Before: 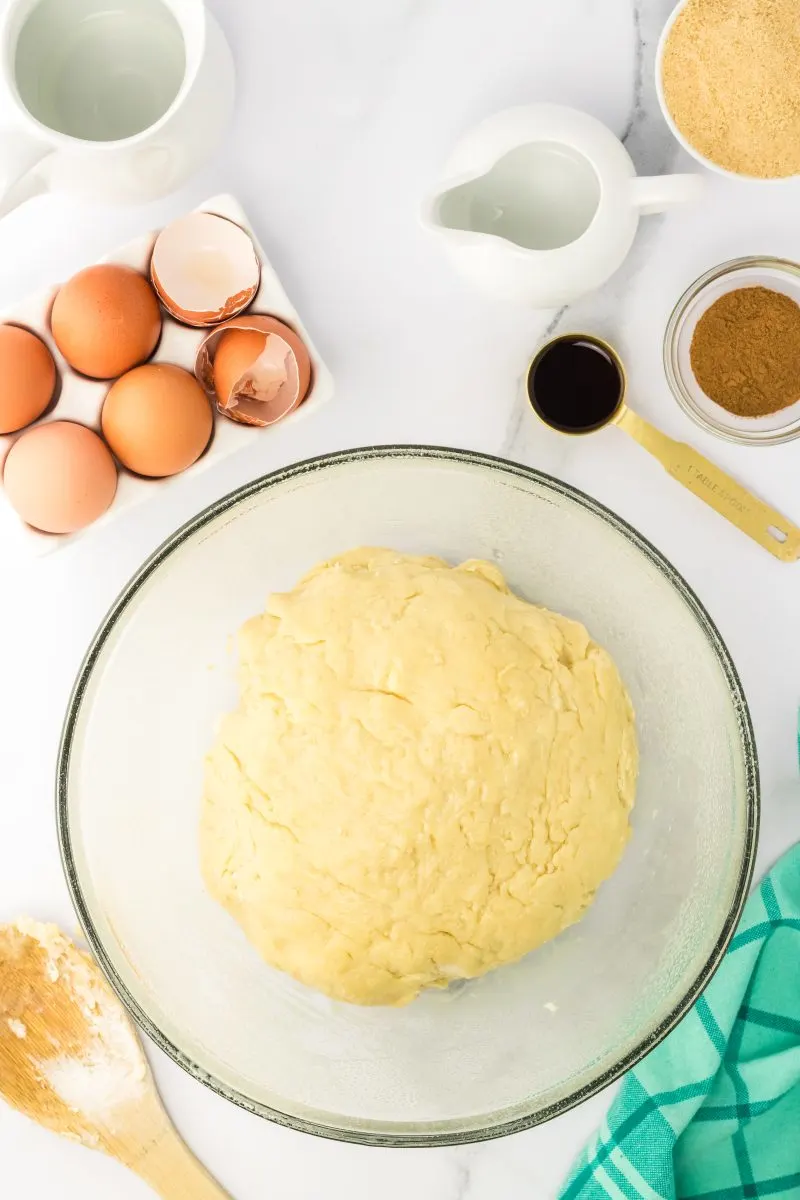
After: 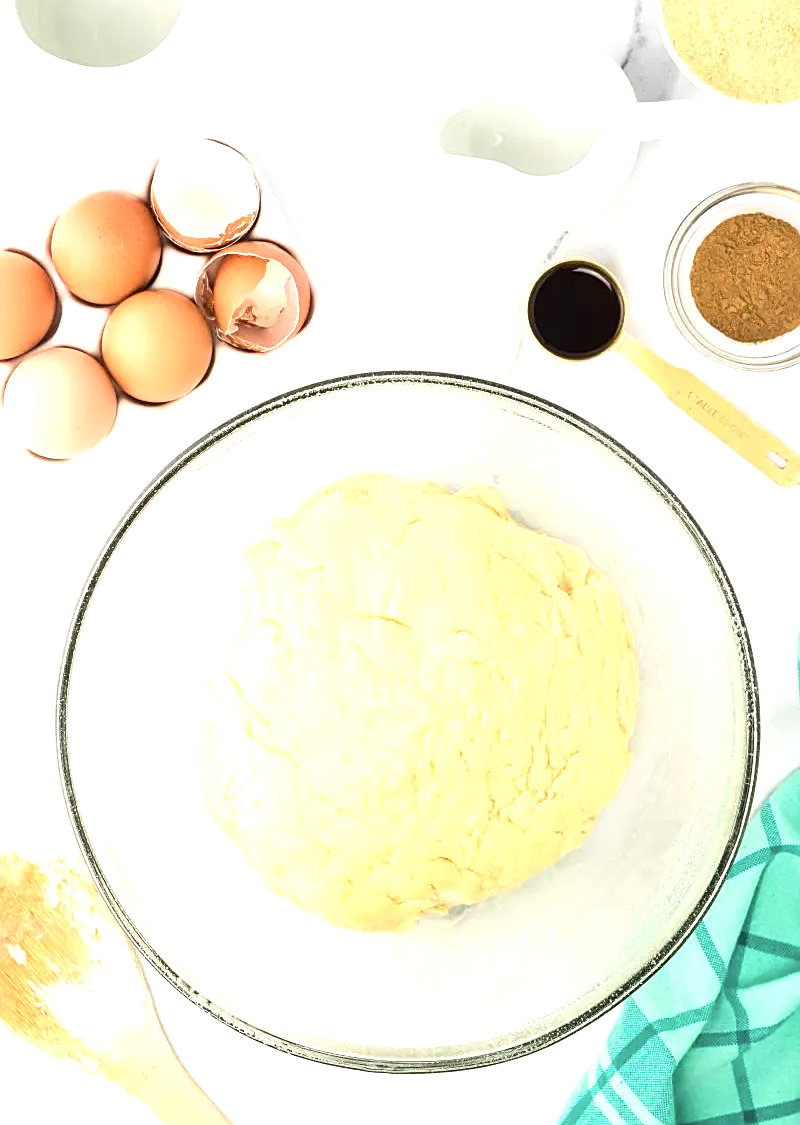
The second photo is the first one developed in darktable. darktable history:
exposure: exposure 0.74 EV, compensate highlight preservation false
sharpen: on, module defaults
contrast brightness saturation: contrast 0.11, saturation -0.17
crop and rotate: top 6.25%
